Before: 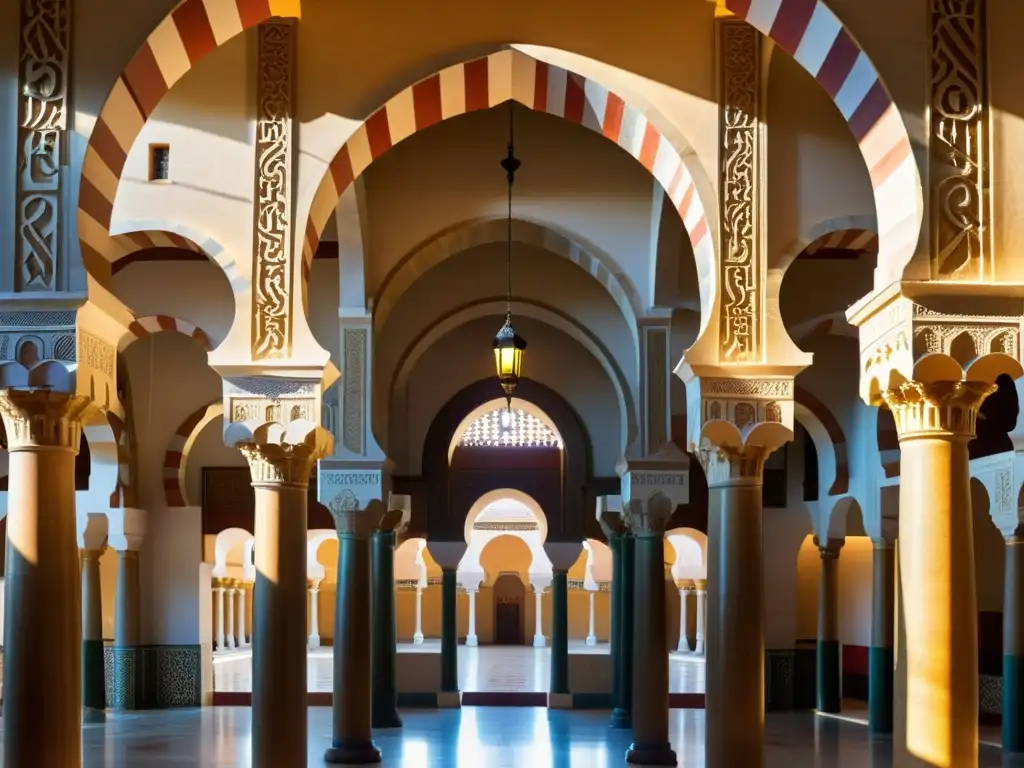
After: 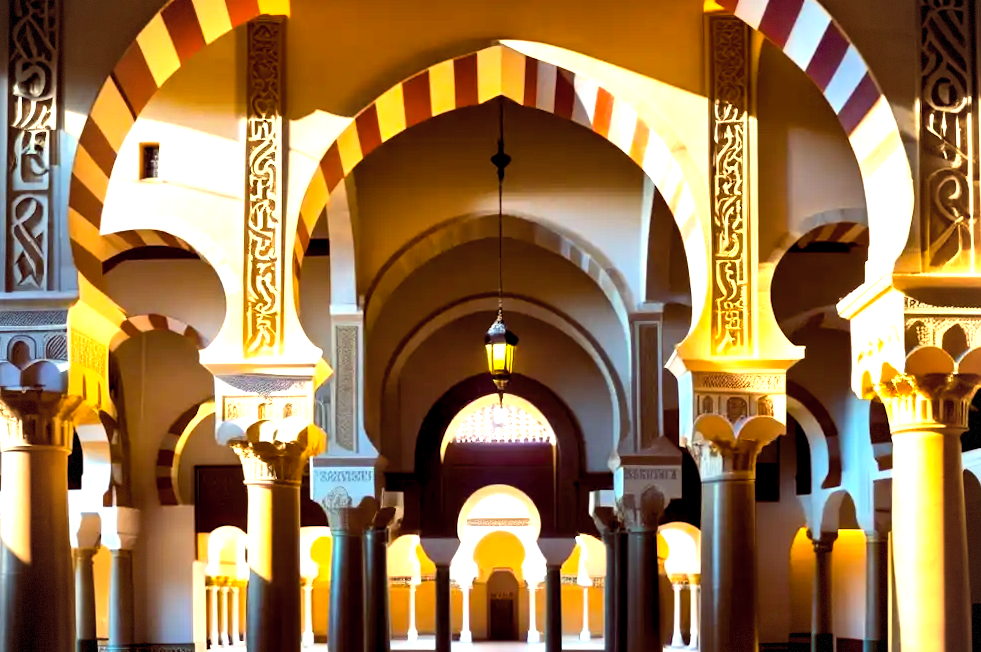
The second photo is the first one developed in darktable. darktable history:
crop and rotate: angle 0.455°, left 0.319%, right 2.78%, bottom 14.089%
color balance rgb: highlights gain › chroma 3.035%, highlights gain › hue 75.48°, global offset › luminance -0.187%, global offset › chroma 0.261%, perceptual saturation grading › global saturation 19.632%, global vibrance 15.025%
vignetting: fall-off radius 61.21%, brightness -0.341, dithering 8-bit output
contrast brightness saturation: contrast 0.053, brightness 0.063, saturation 0.012
exposure: black level correction 0, exposure 0.5 EV, compensate highlight preservation false
tone equalizer: -8 EV -0.713 EV, -7 EV -0.679 EV, -6 EV -0.576 EV, -5 EV -0.401 EV, -3 EV 0.375 EV, -2 EV 0.6 EV, -1 EV 0.68 EV, +0 EV 0.725 EV, edges refinement/feathering 500, mask exposure compensation -1.57 EV, preserve details no
levels: levels [0.026, 0.507, 0.987]
